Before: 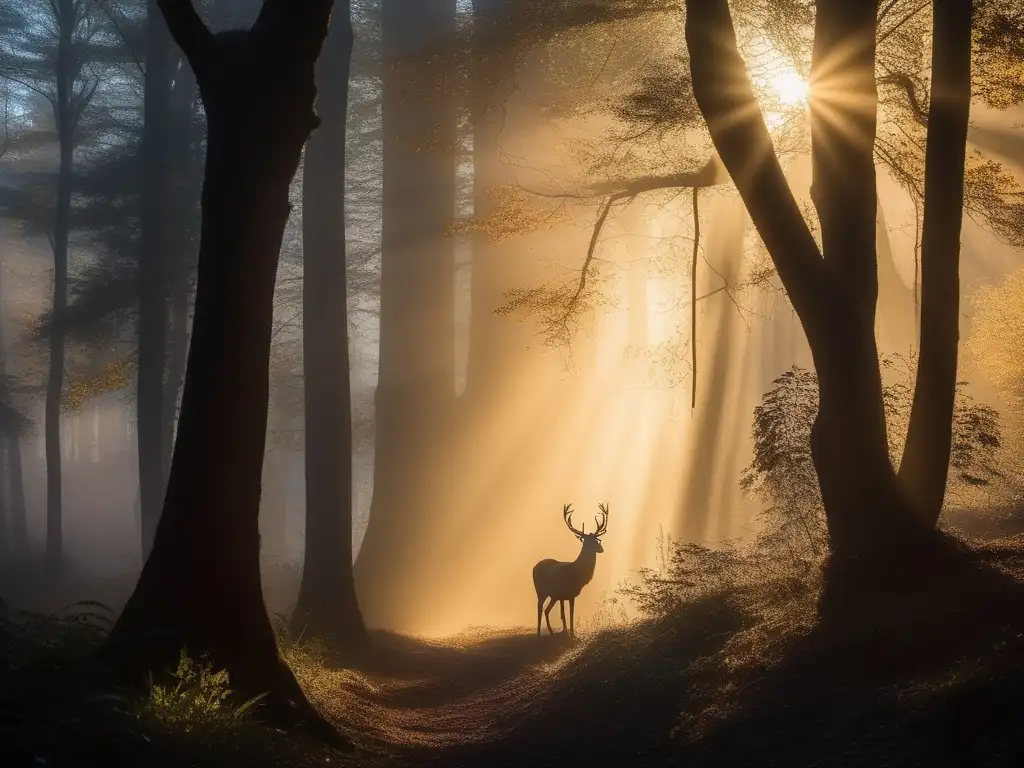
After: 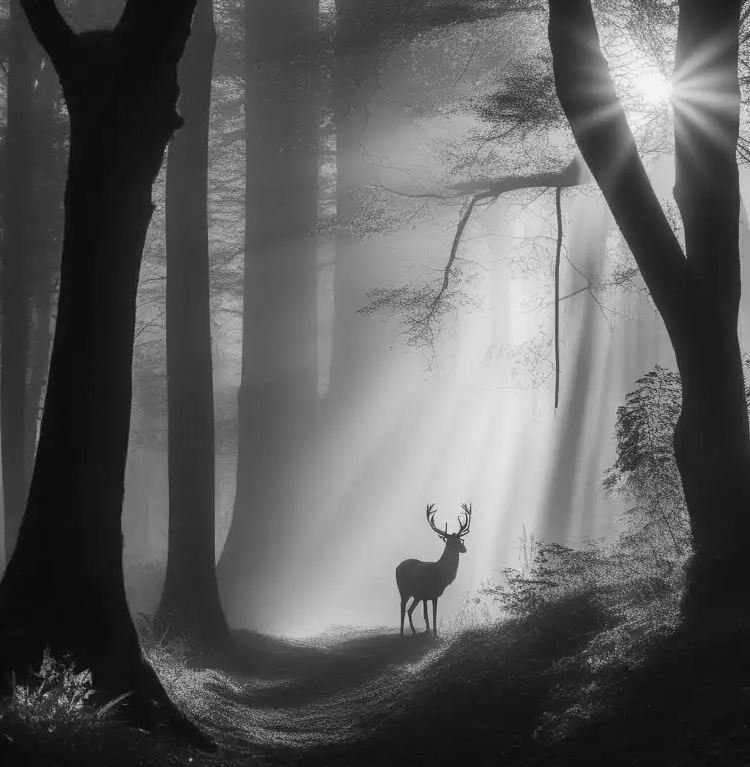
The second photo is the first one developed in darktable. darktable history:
monochrome: a -6.99, b 35.61, size 1.4
crop: left 13.443%, right 13.31%
white balance: red 1.05, blue 1.072
color balance: on, module defaults
shadows and highlights: shadows 43.71, white point adjustment -1.46, soften with gaussian
